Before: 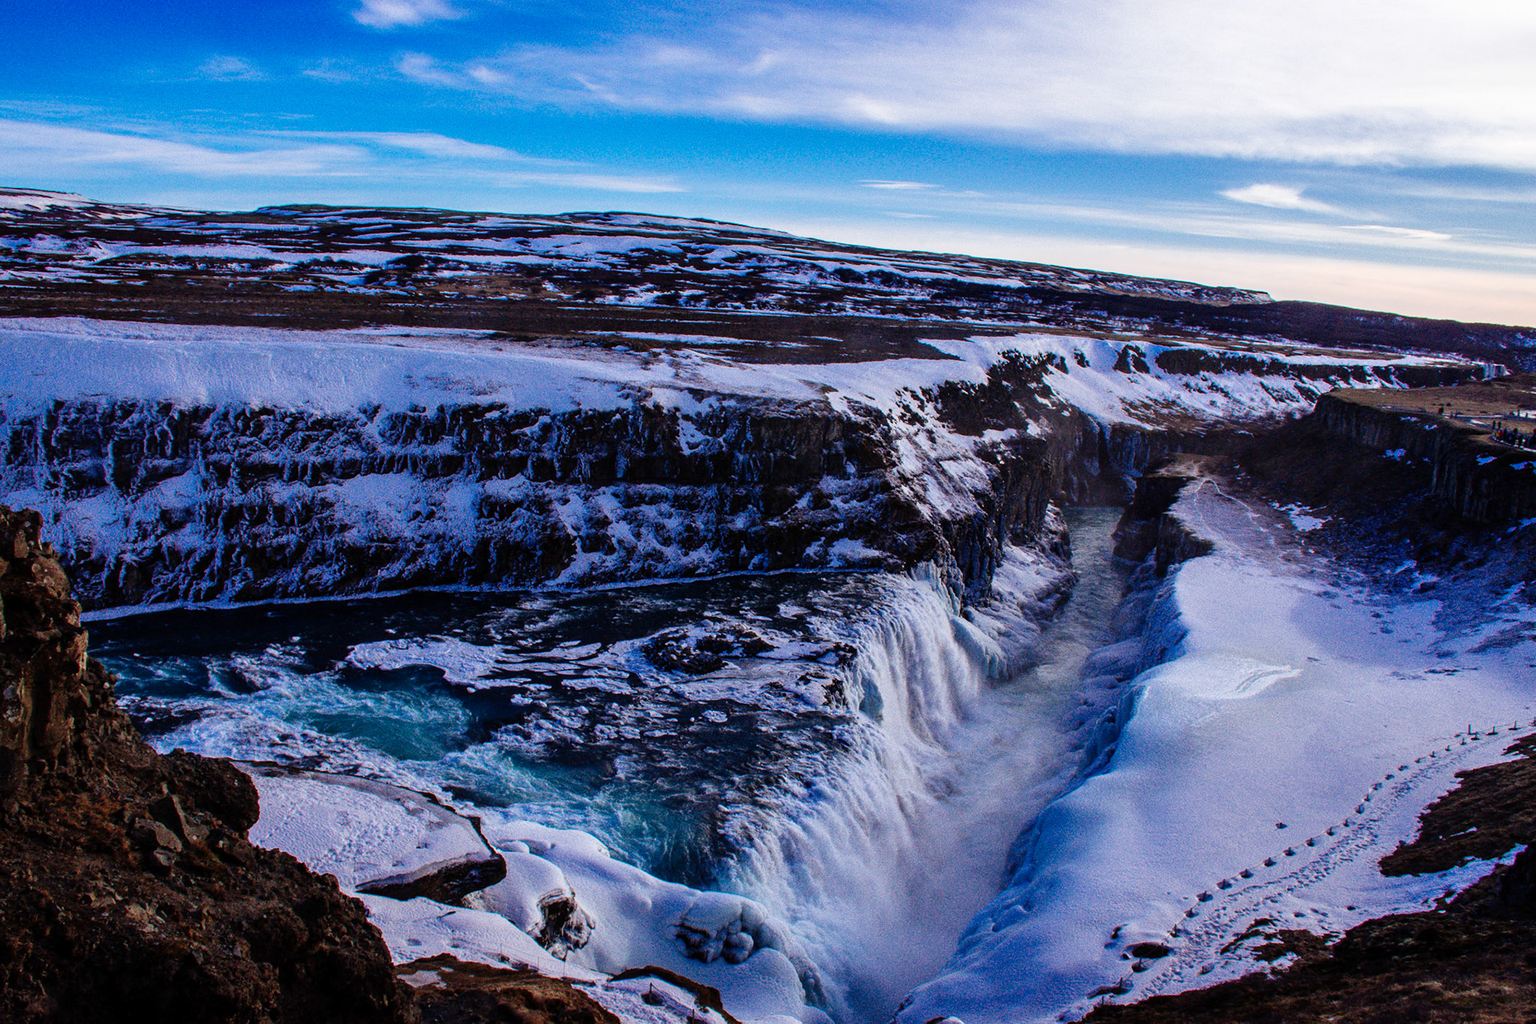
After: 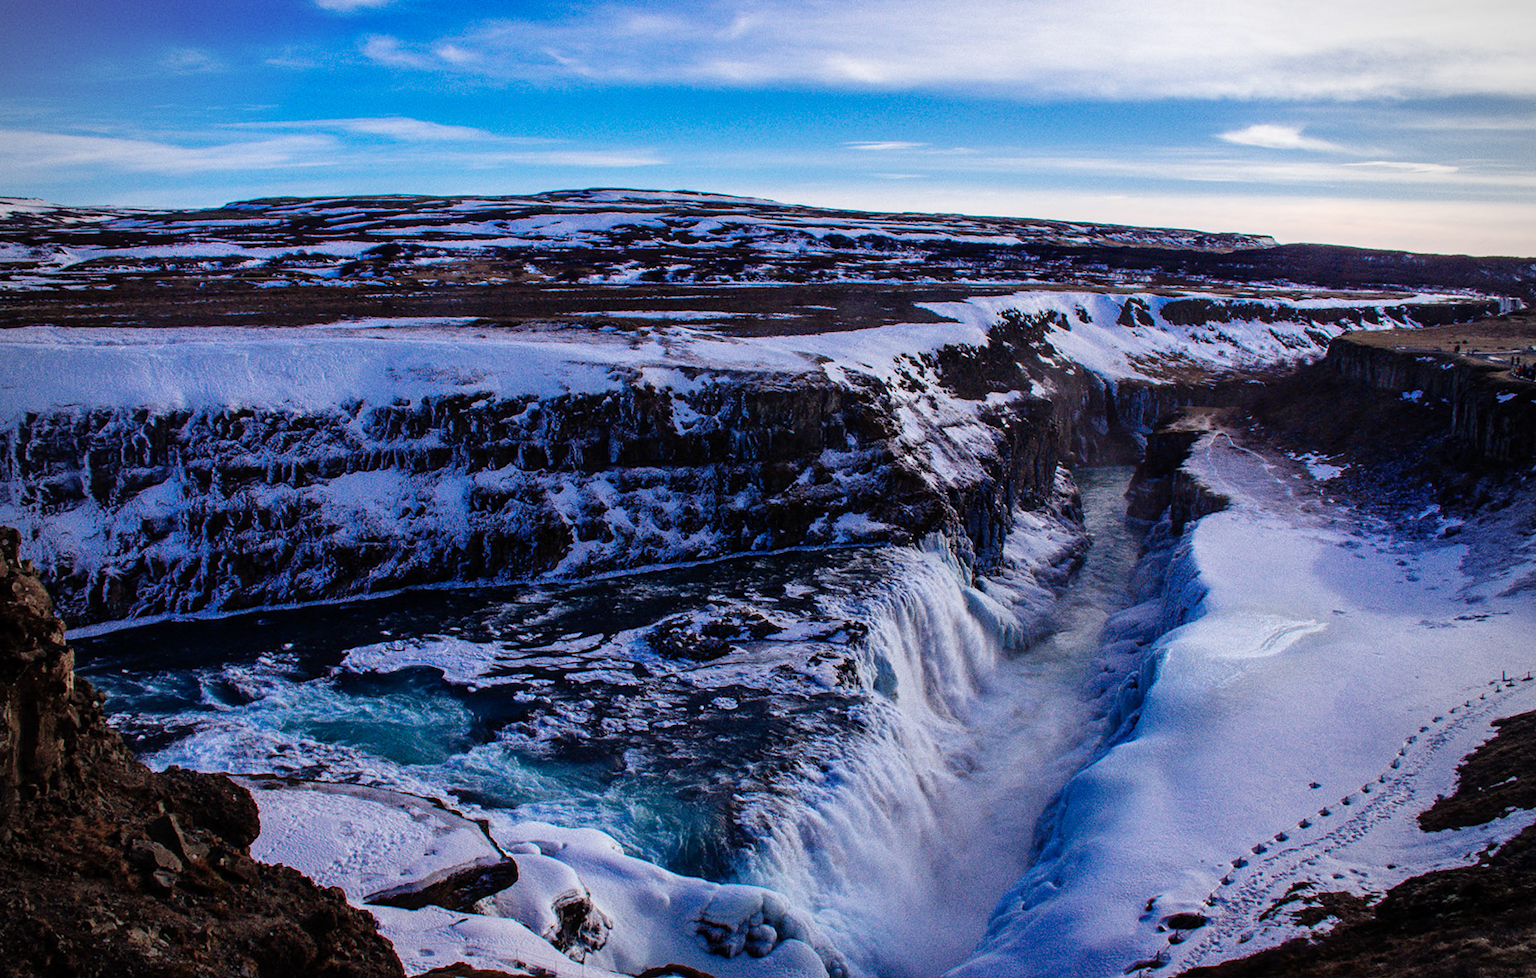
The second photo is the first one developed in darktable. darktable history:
vignetting: fall-off radius 45%, brightness -0.33
rotate and perspective: rotation -3°, crop left 0.031, crop right 0.968, crop top 0.07, crop bottom 0.93
